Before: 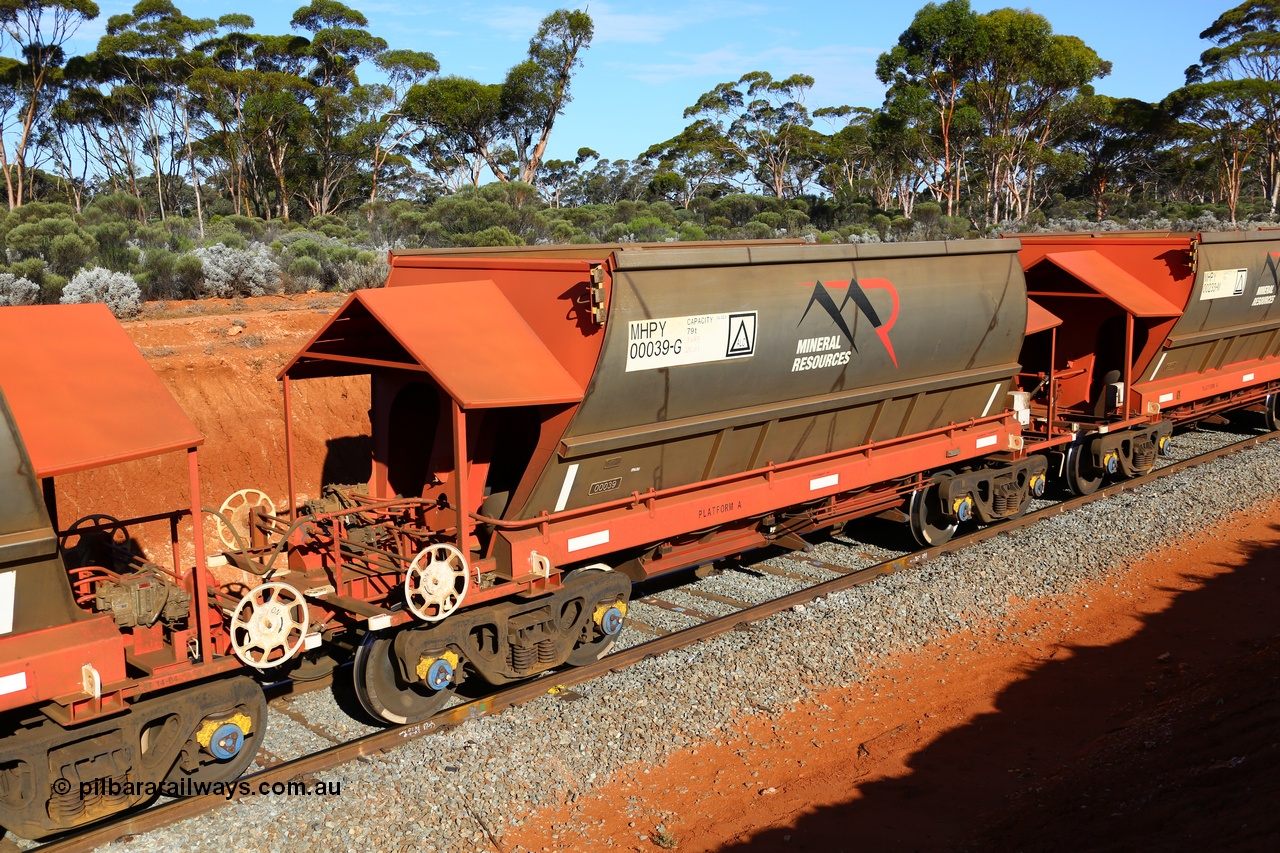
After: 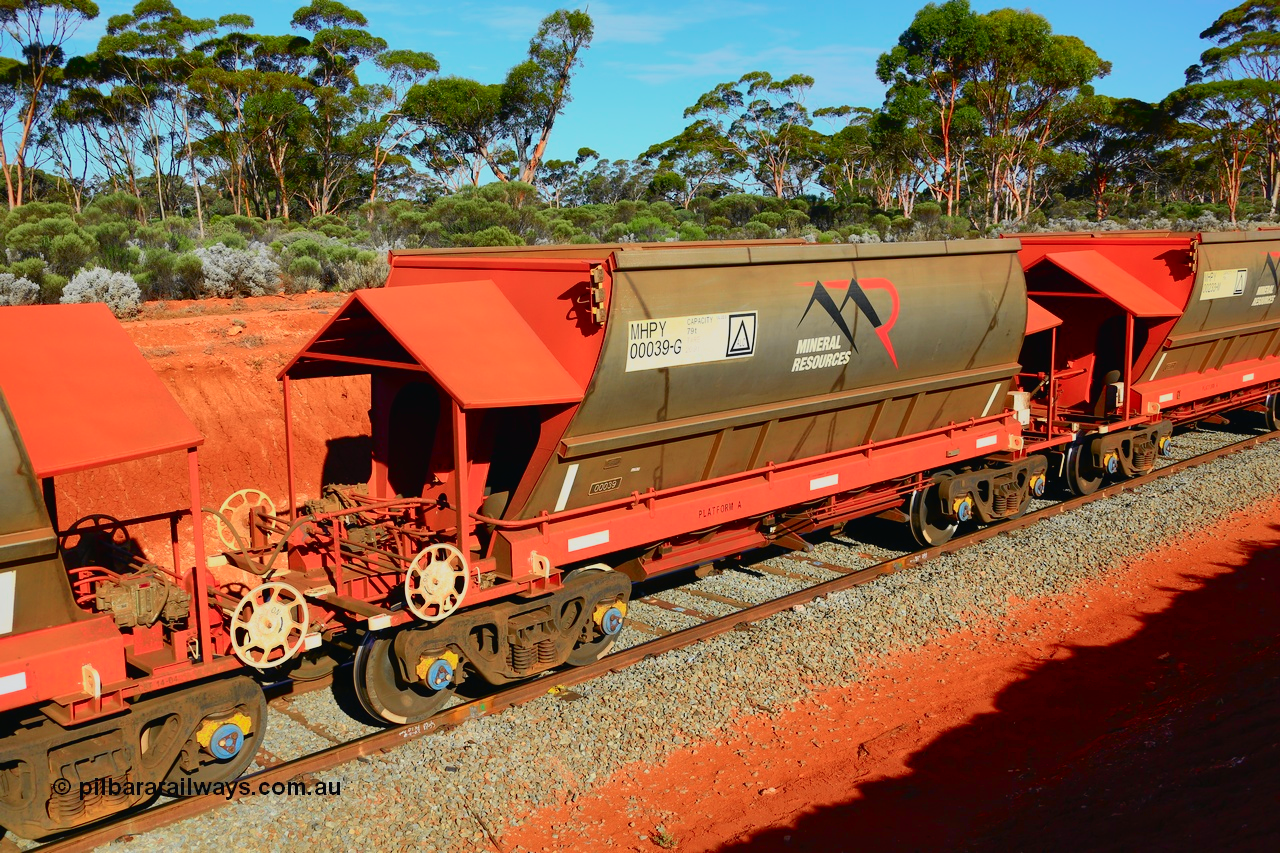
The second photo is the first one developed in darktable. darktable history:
shadows and highlights: highlights -59.67
contrast brightness saturation: contrast 0.095, brightness 0.01, saturation 0.021
exposure: black level correction 0.001, exposure -0.121 EV, compensate highlight preservation false
tone curve: curves: ch0 [(0, 0.012) (0.052, 0.04) (0.107, 0.086) (0.269, 0.266) (0.471, 0.503) (0.731, 0.771) (0.921, 0.909) (0.999, 0.951)]; ch1 [(0, 0) (0.339, 0.298) (0.402, 0.363) (0.444, 0.415) (0.485, 0.469) (0.494, 0.493) (0.504, 0.501) (0.525, 0.534) (0.555, 0.593) (0.594, 0.648) (1, 1)]; ch2 [(0, 0) (0.48, 0.48) (0.504, 0.5) (0.535, 0.557) (0.581, 0.623) (0.649, 0.683) (0.824, 0.815) (1, 1)], color space Lab, independent channels, preserve colors none
